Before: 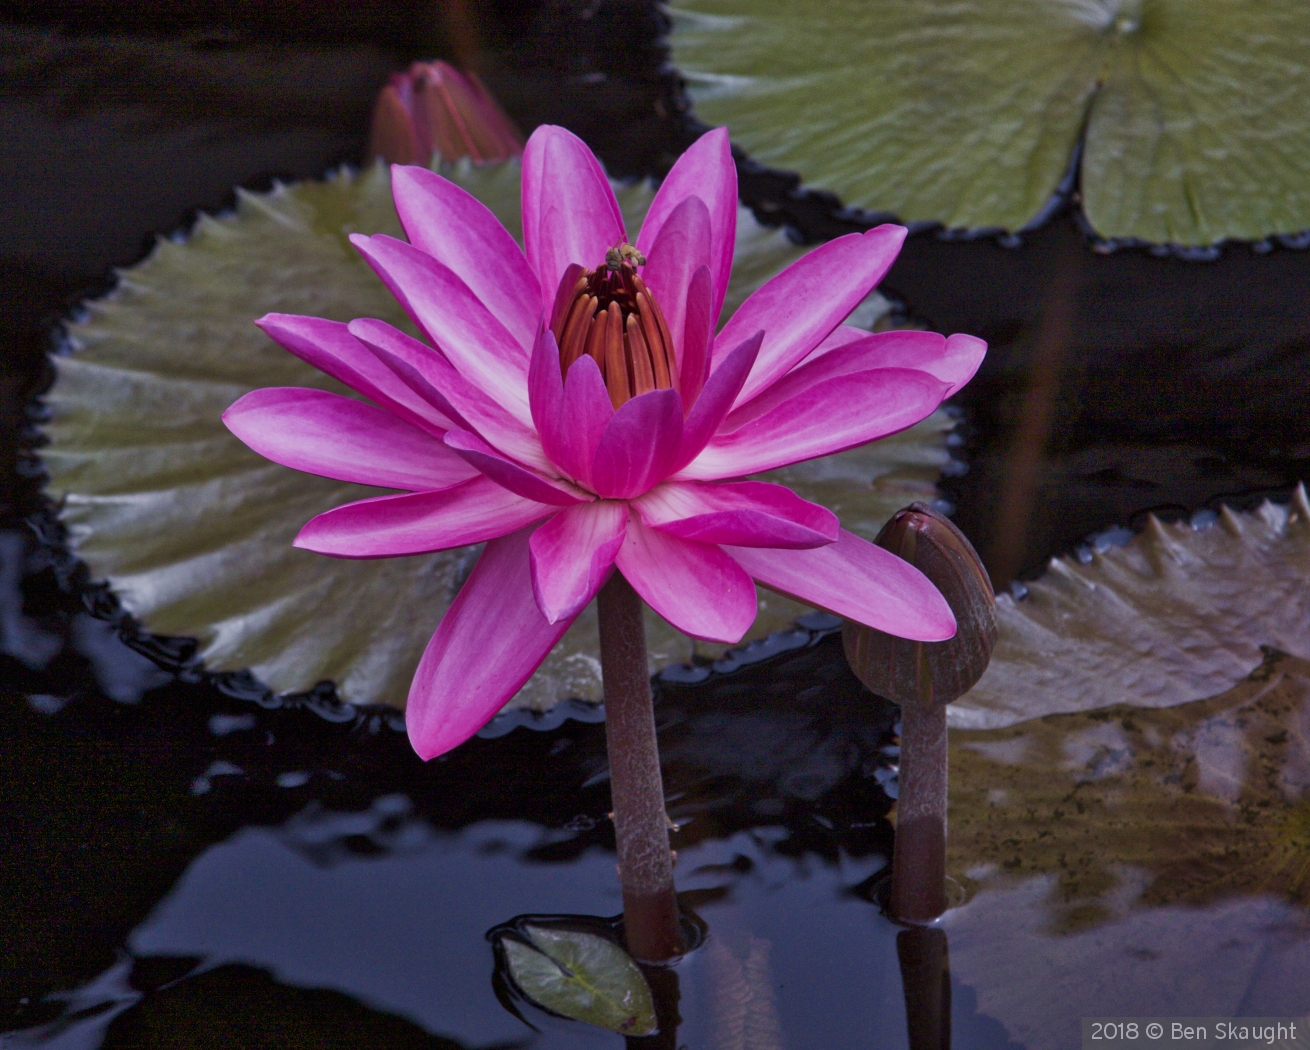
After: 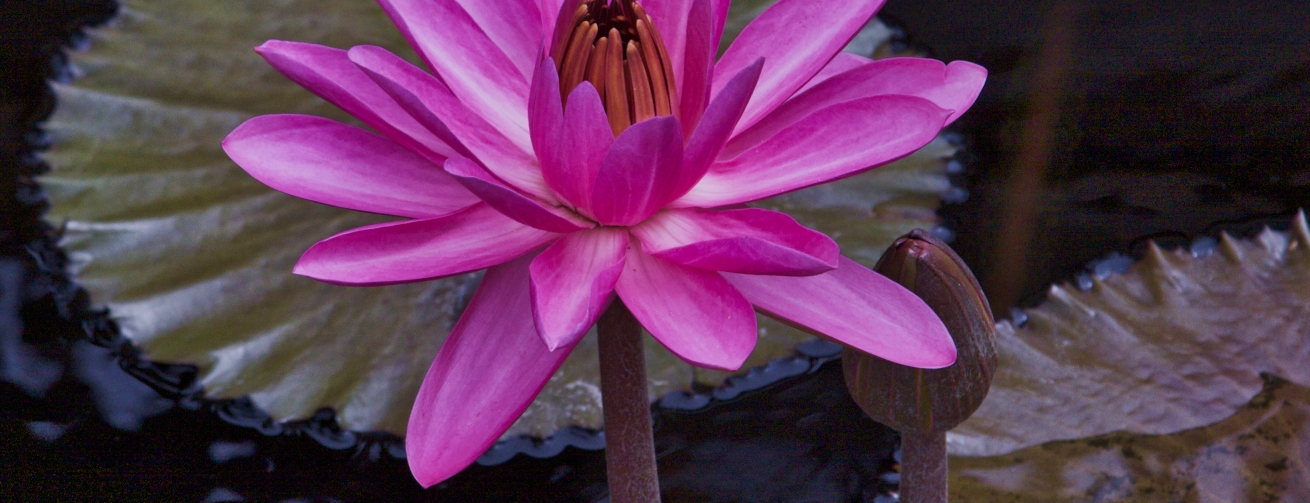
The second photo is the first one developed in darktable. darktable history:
crop and rotate: top 26.046%, bottom 26.011%
velvia: on, module defaults
